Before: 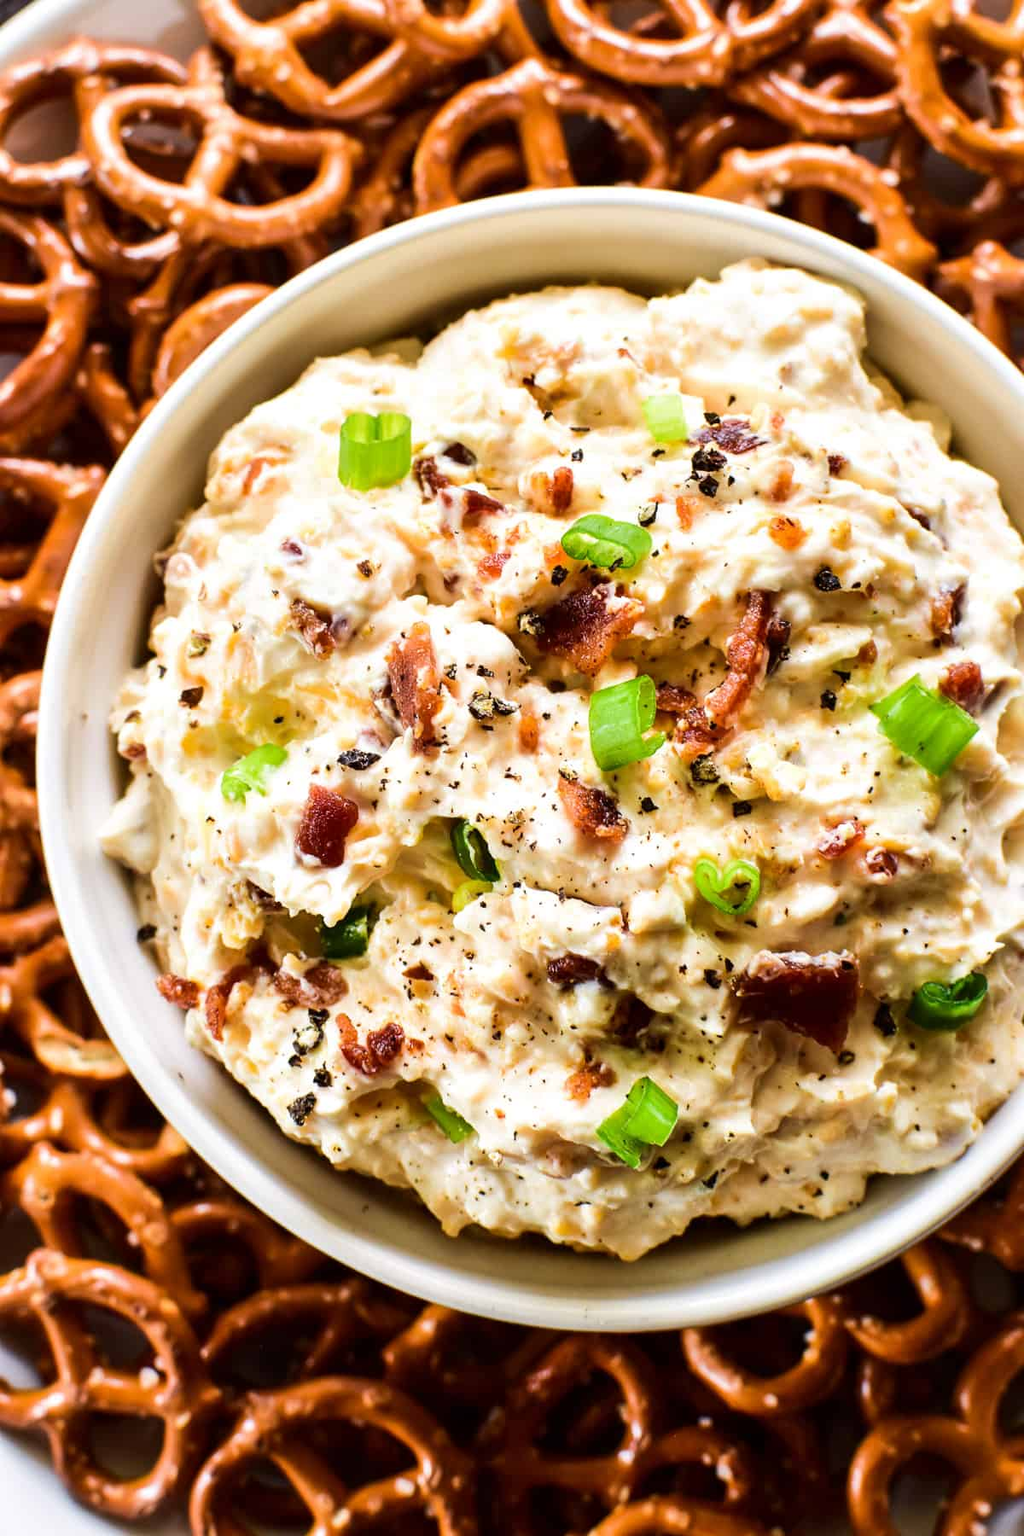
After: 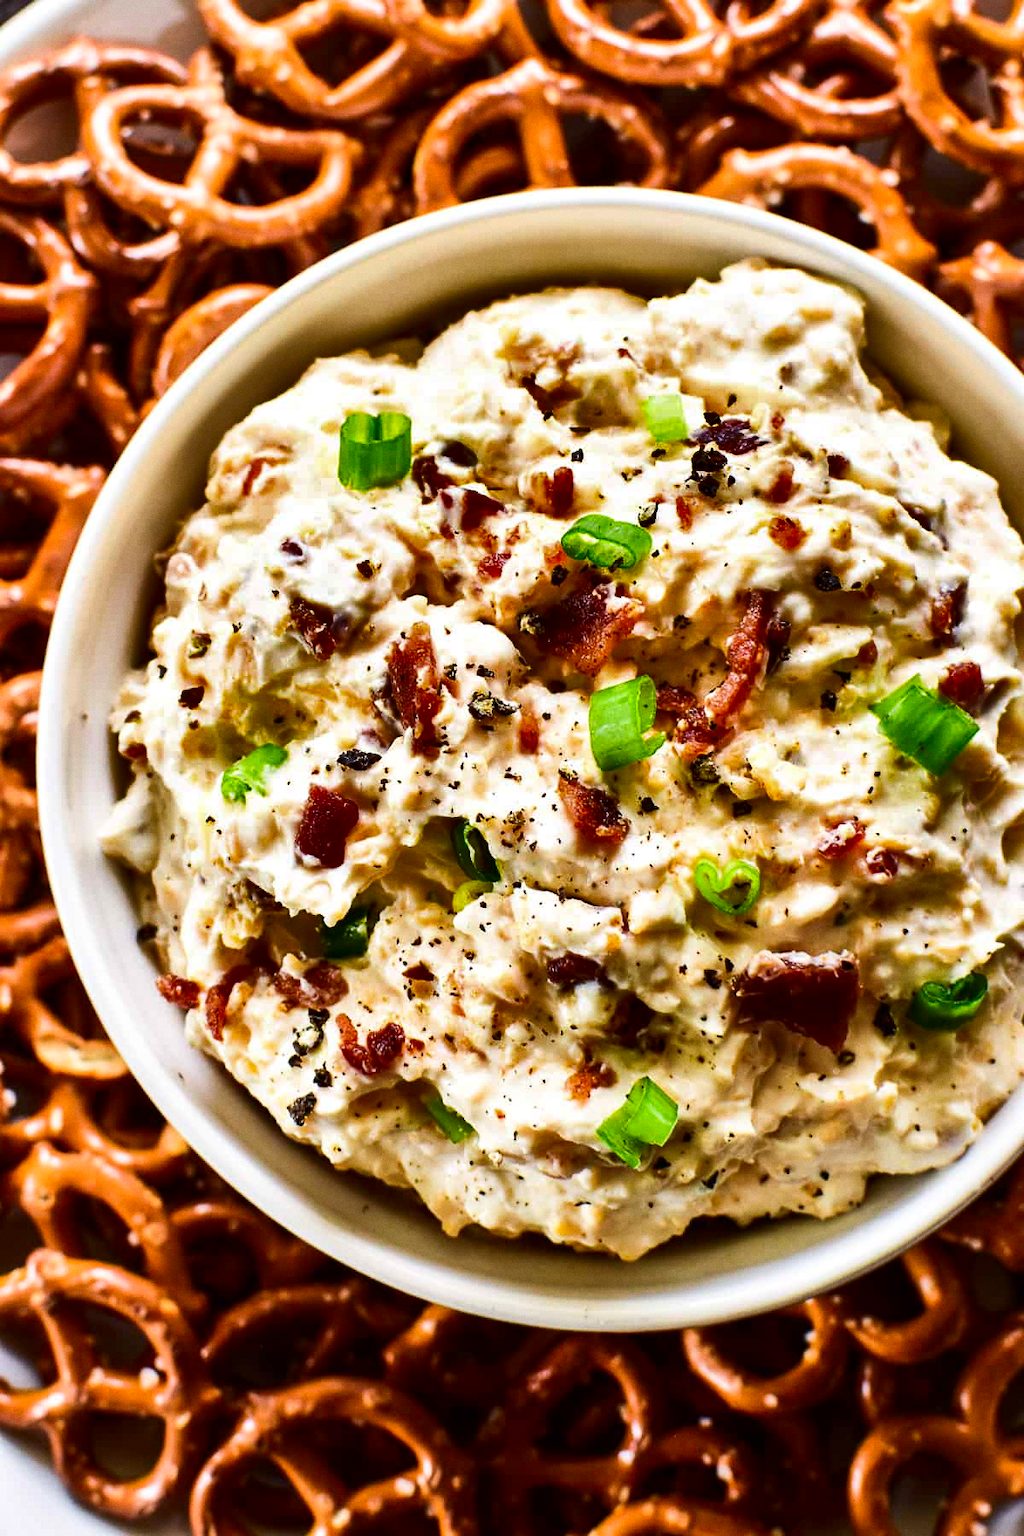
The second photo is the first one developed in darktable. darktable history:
rotate and perspective: automatic cropping off
contrast brightness saturation: contrast 0.15, brightness -0.01, saturation 0.1
shadows and highlights: shadows 19.13, highlights -83.41, soften with gaussian
grain: coarseness 0.09 ISO, strength 16.61%
